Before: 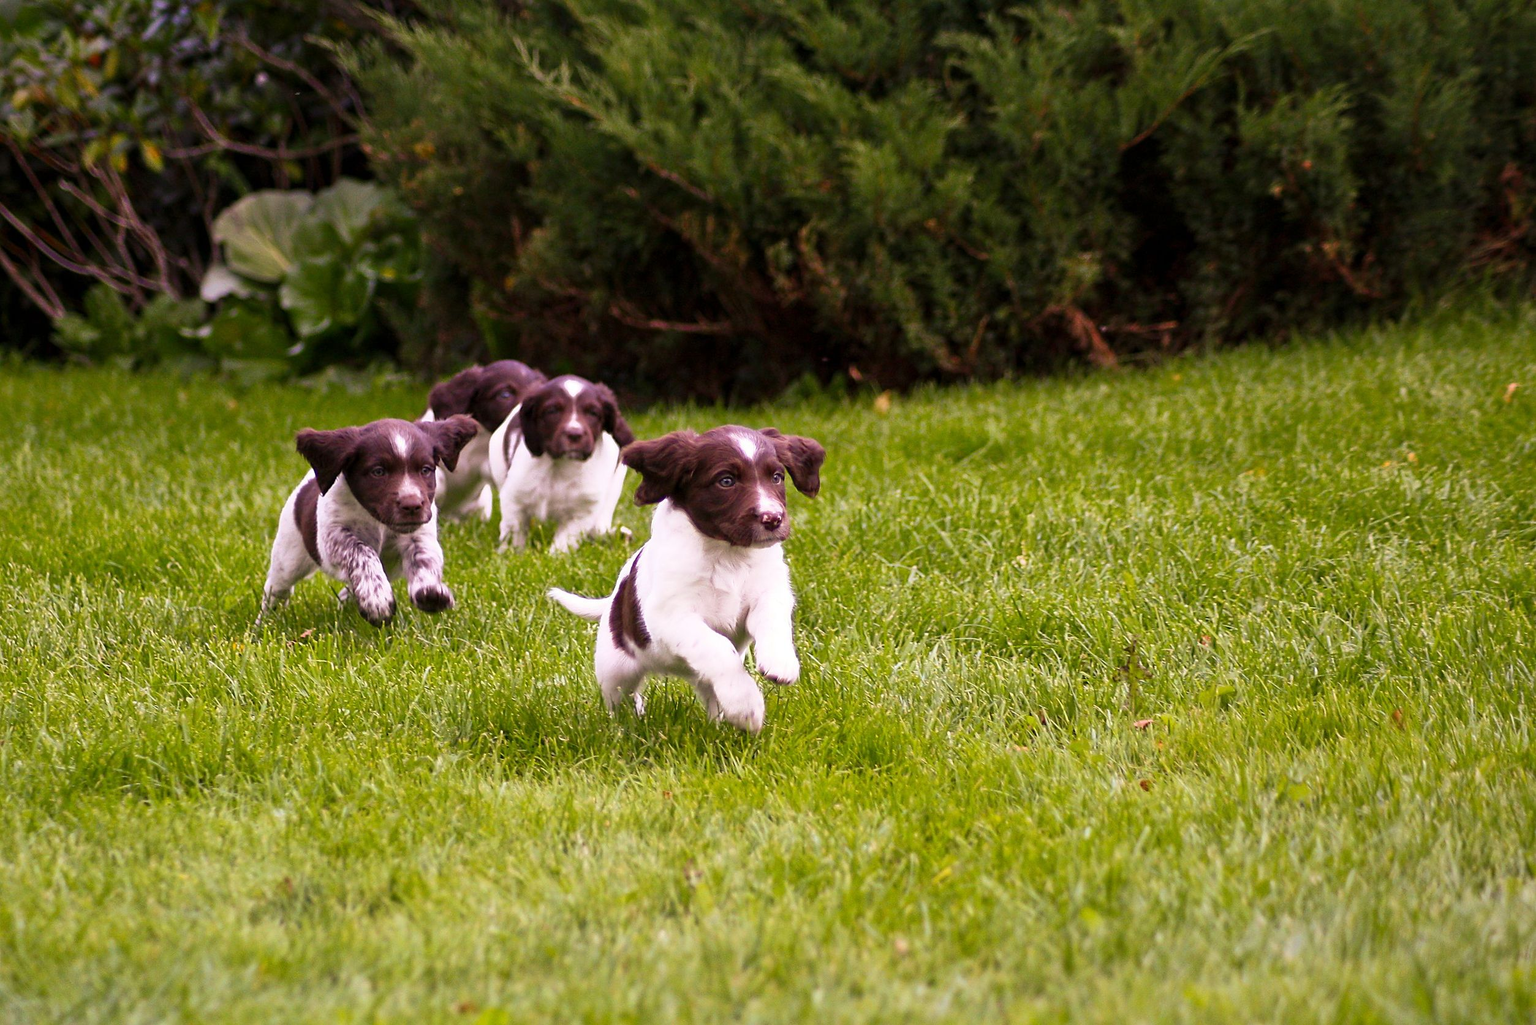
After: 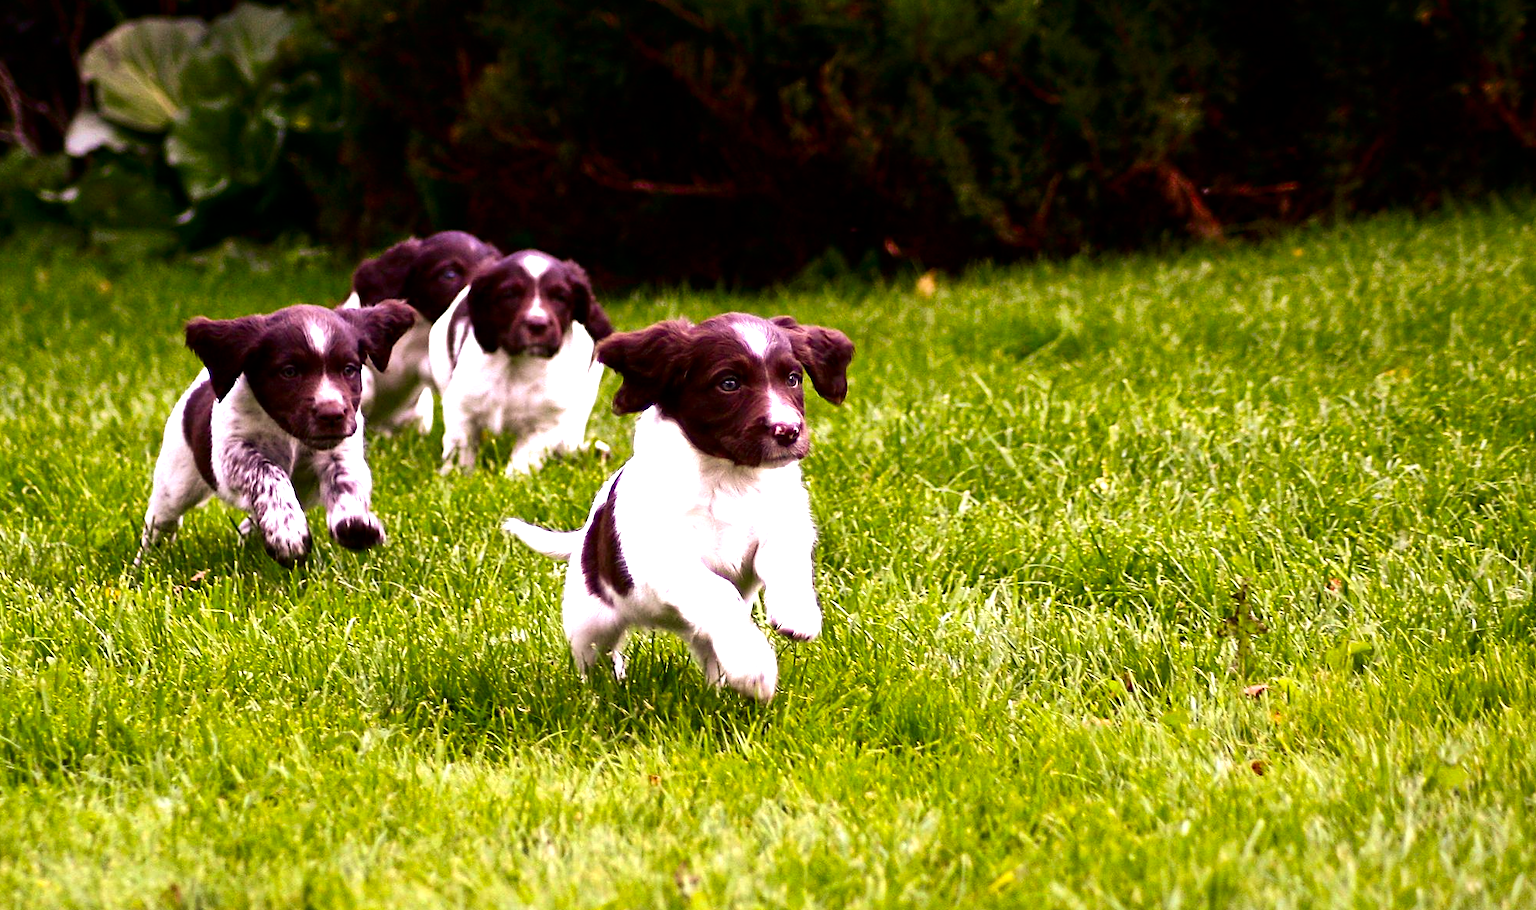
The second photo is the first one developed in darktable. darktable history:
crop: left 9.752%, top 17.34%, right 11.103%, bottom 12.334%
tone equalizer: -8 EV -0.778 EV, -7 EV -0.708 EV, -6 EV -0.609 EV, -5 EV -0.418 EV, -3 EV 0.395 EV, -2 EV 0.6 EV, -1 EV 0.681 EV, +0 EV 0.728 EV
contrast brightness saturation: contrast 0.133, brightness -0.225, saturation 0.146
